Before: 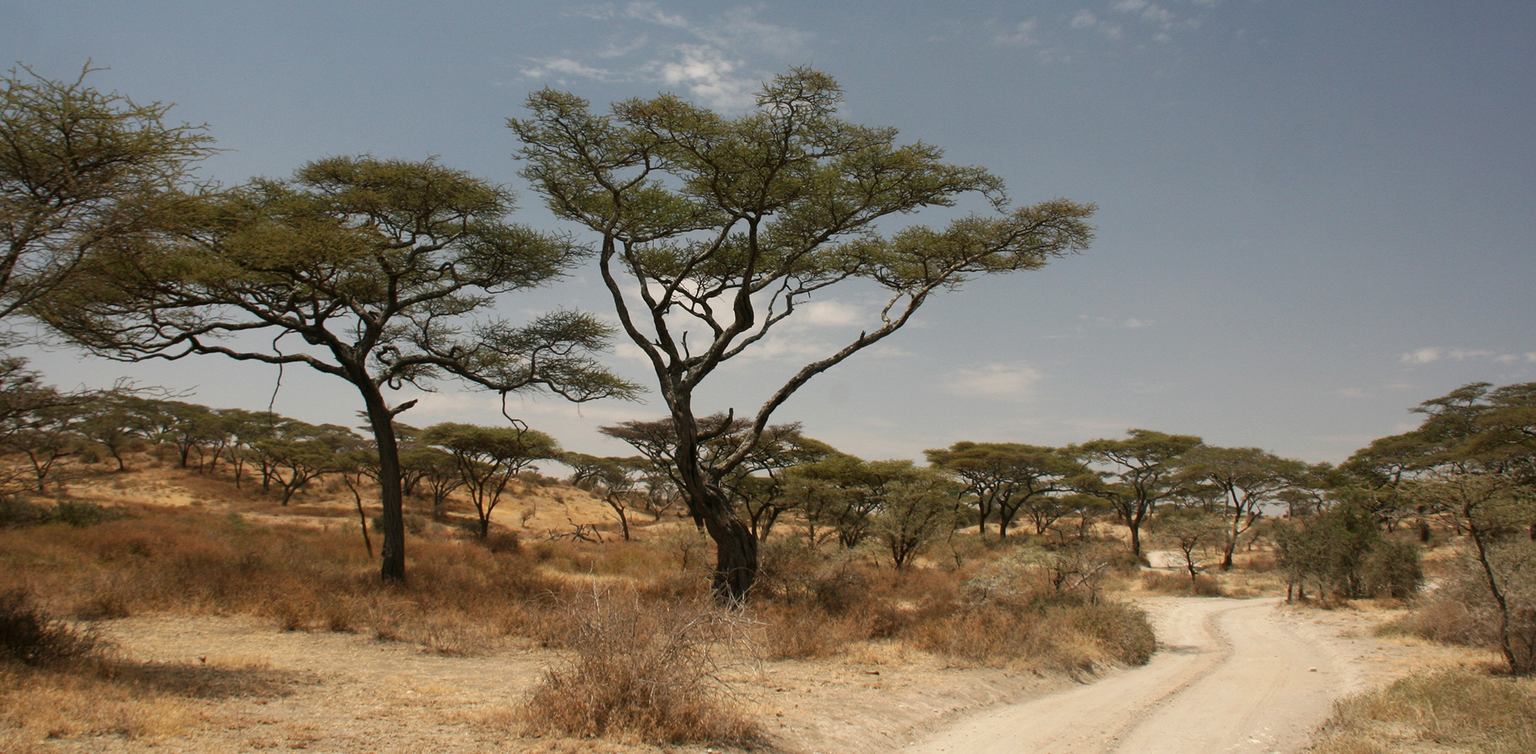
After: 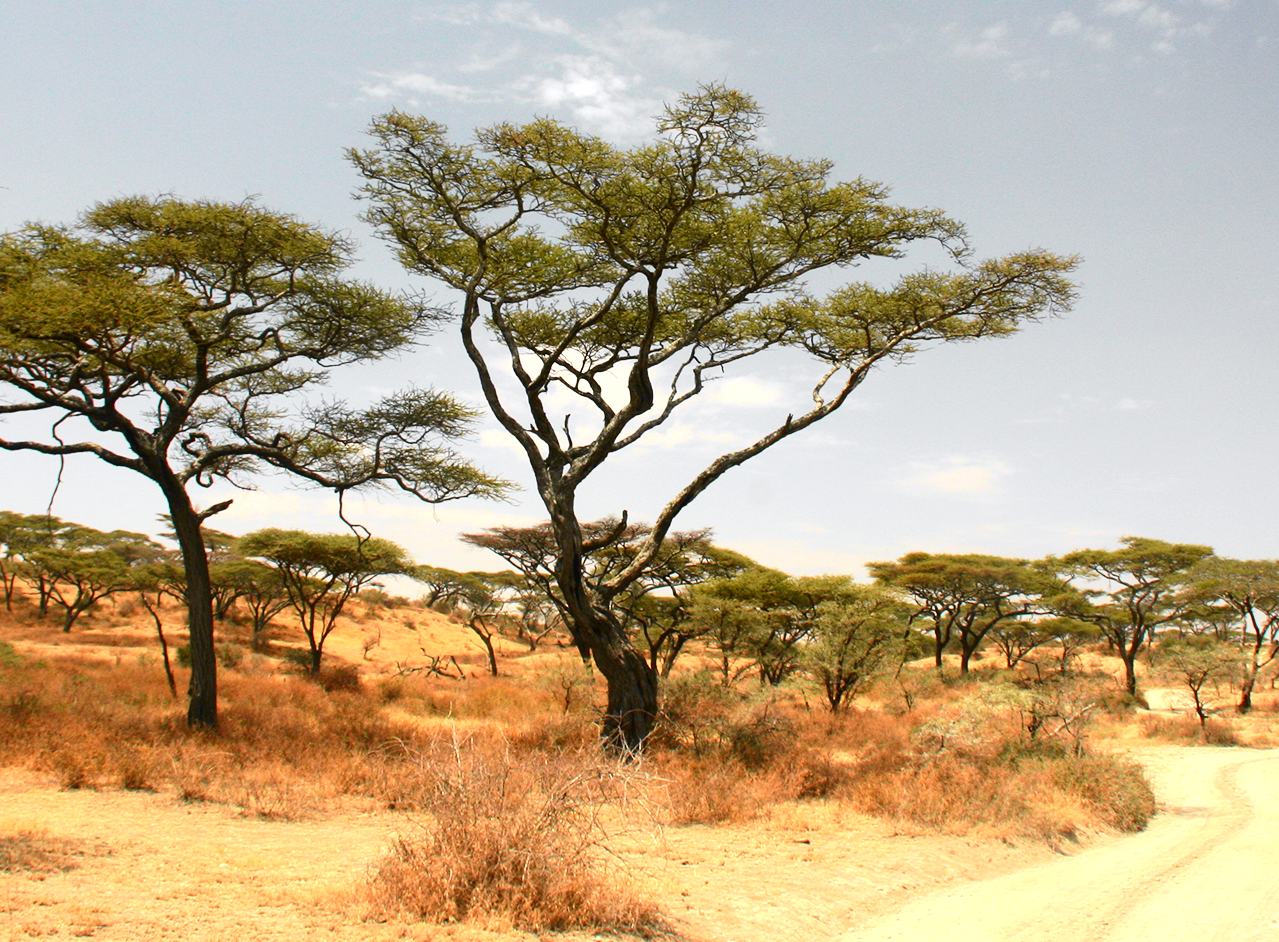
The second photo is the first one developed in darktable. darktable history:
tone curve: curves: ch0 [(0, 0) (0.071, 0.047) (0.266, 0.26) (0.491, 0.552) (0.753, 0.818) (1, 0.983)]; ch1 [(0, 0) (0.346, 0.307) (0.408, 0.369) (0.463, 0.443) (0.482, 0.493) (0.502, 0.5) (0.517, 0.518) (0.546, 0.587) (0.588, 0.643) (0.651, 0.709) (1, 1)]; ch2 [(0, 0) (0.346, 0.34) (0.434, 0.46) (0.485, 0.494) (0.5, 0.494) (0.517, 0.503) (0.535, 0.545) (0.583, 0.634) (0.625, 0.686) (1, 1)], color space Lab, independent channels, preserve colors none
exposure: black level correction 0, exposure 0.9 EV, compensate highlight preservation false
crop and rotate: left 15.055%, right 18.278%
shadows and highlights: shadows -10, white point adjustment 1.5, highlights 10
